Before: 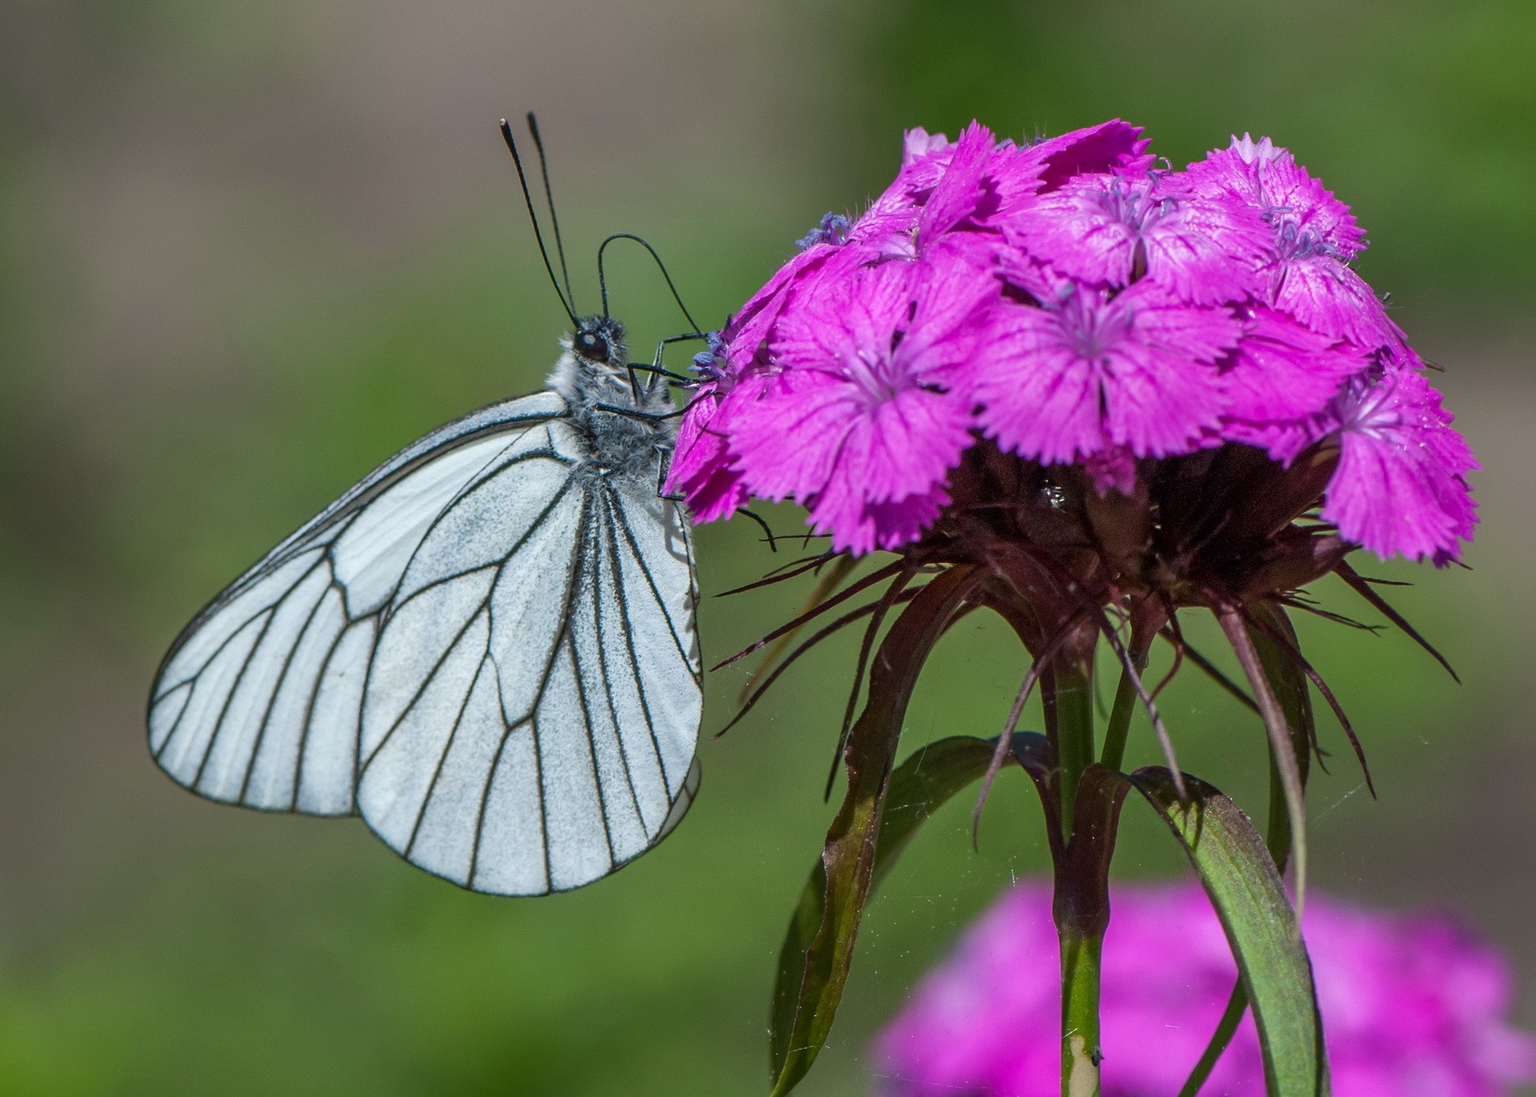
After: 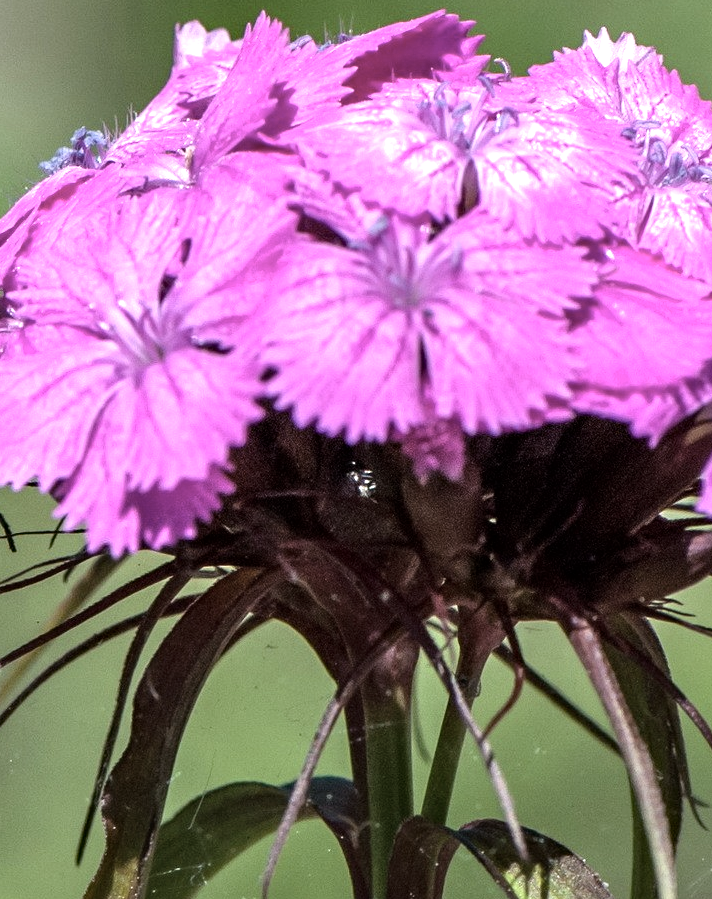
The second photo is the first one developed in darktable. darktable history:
exposure: black level correction 0.001, exposure 0.499 EV, compensate highlight preservation false
tone equalizer: -8 EV -0.723 EV, -7 EV -0.732 EV, -6 EV -0.636 EV, -5 EV -0.423 EV, -3 EV 0.376 EV, -2 EV 0.6 EV, -1 EV 0.701 EV, +0 EV 0.724 EV
contrast brightness saturation: contrast 0.104, saturation -0.368
crop and rotate: left 49.722%, top 10.098%, right 13.144%, bottom 24.292%
haze removal: compatibility mode true, adaptive false
